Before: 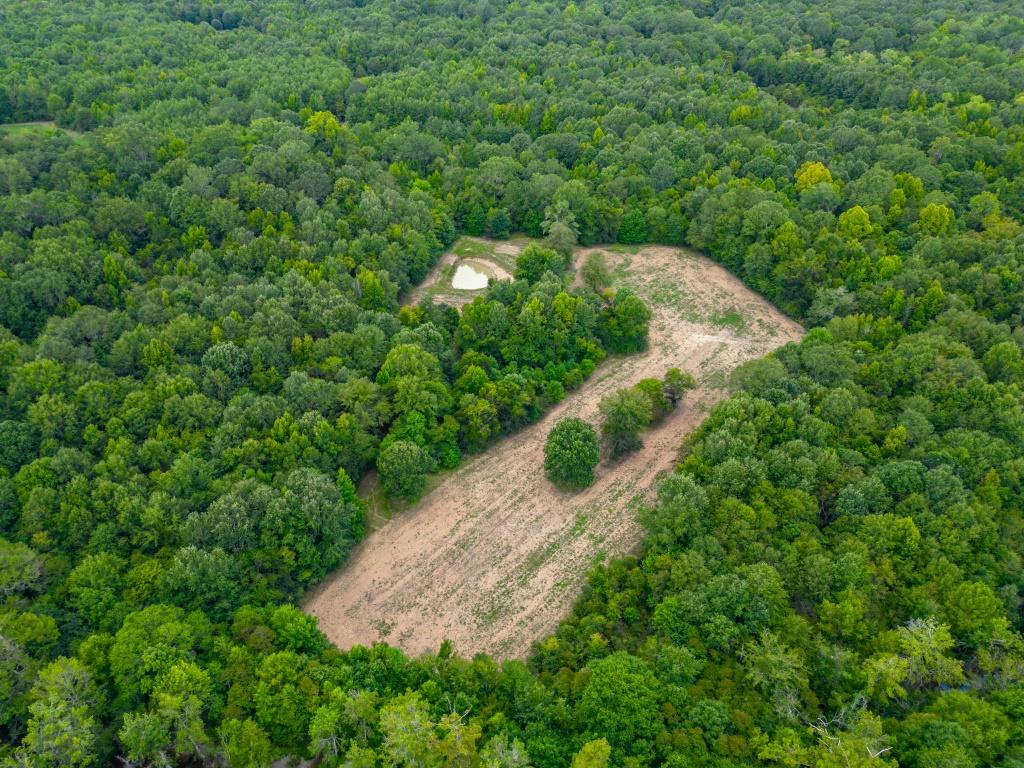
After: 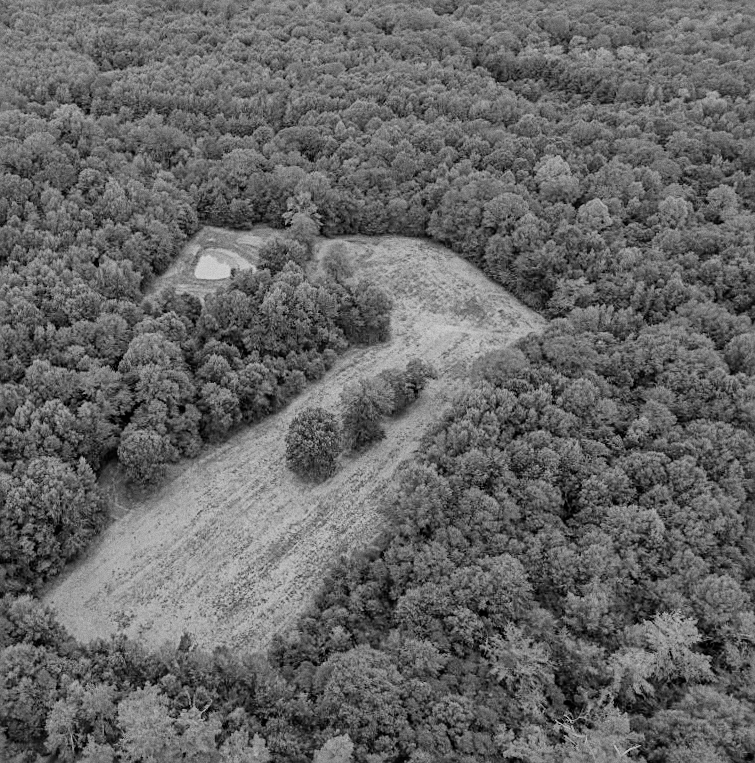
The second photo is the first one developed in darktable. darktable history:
rotate and perspective: rotation 0.226°, lens shift (vertical) -0.042, crop left 0.023, crop right 0.982, crop top 0.006, crop bottom 0.994
filmic rgb: black relative exposure -7.15 EV, white relative exposure 5.36 EV, hardness 3.02
grain: coarseness 0.09 ISO
crop and rotate: left 24.6%
sharpen: on, module defaults
exposure: black level correction 0.001, exposure 0.014 EV, compensate highlight preservation false
monochrome: size 1
shadows and highlights: shadows 60, soften with gaussian
